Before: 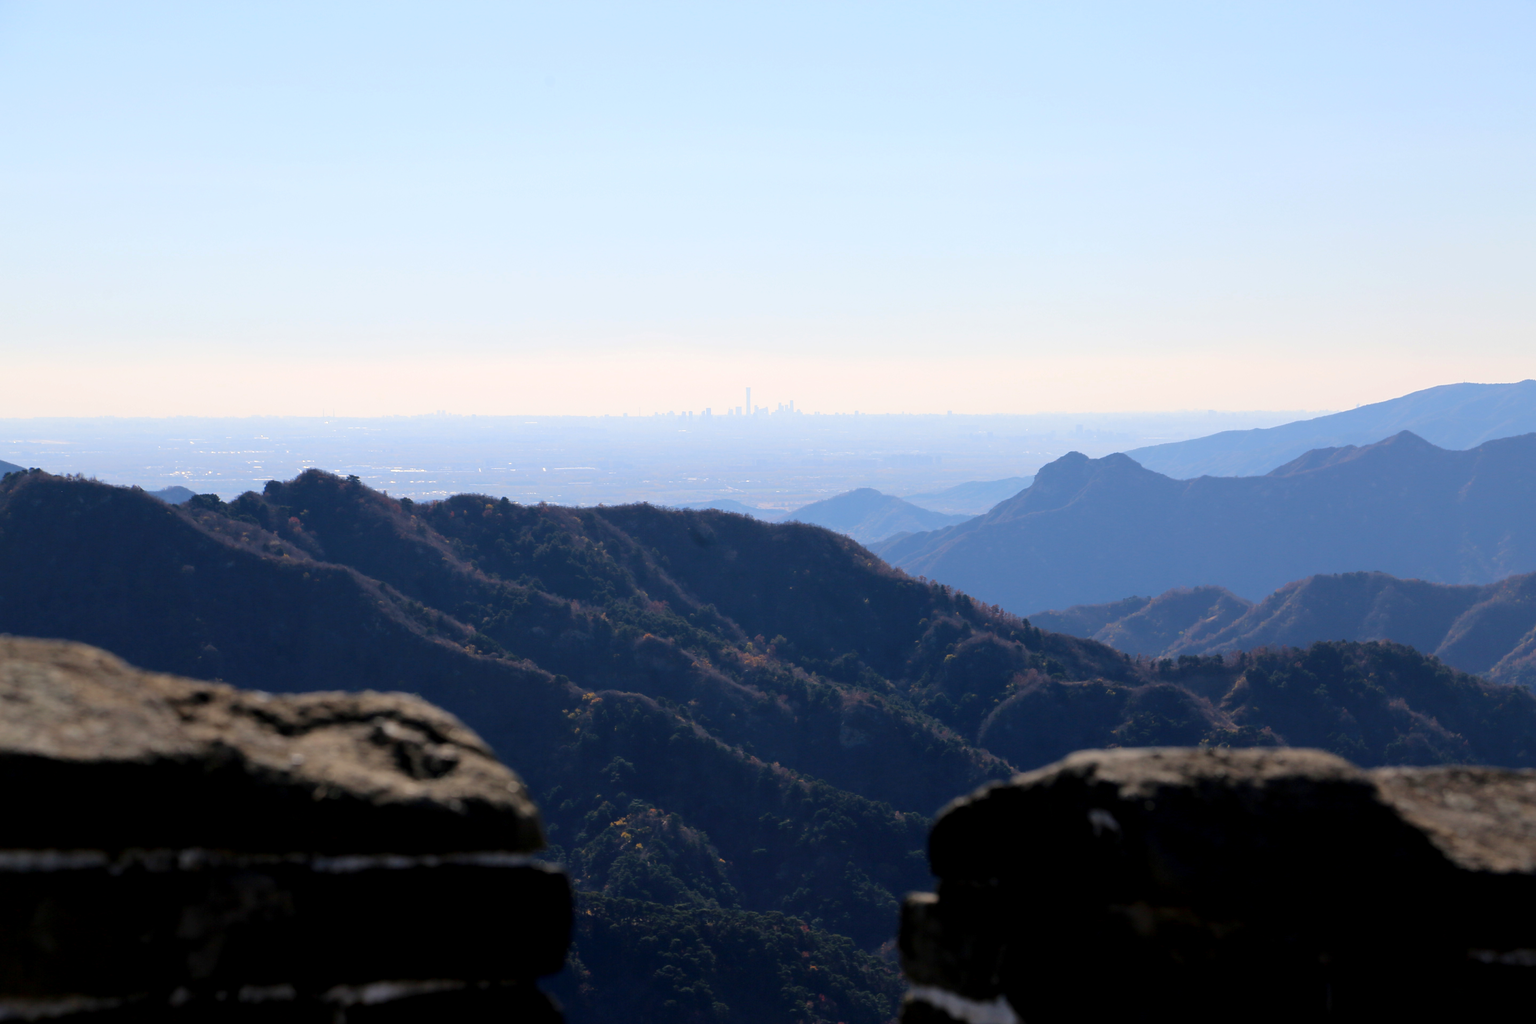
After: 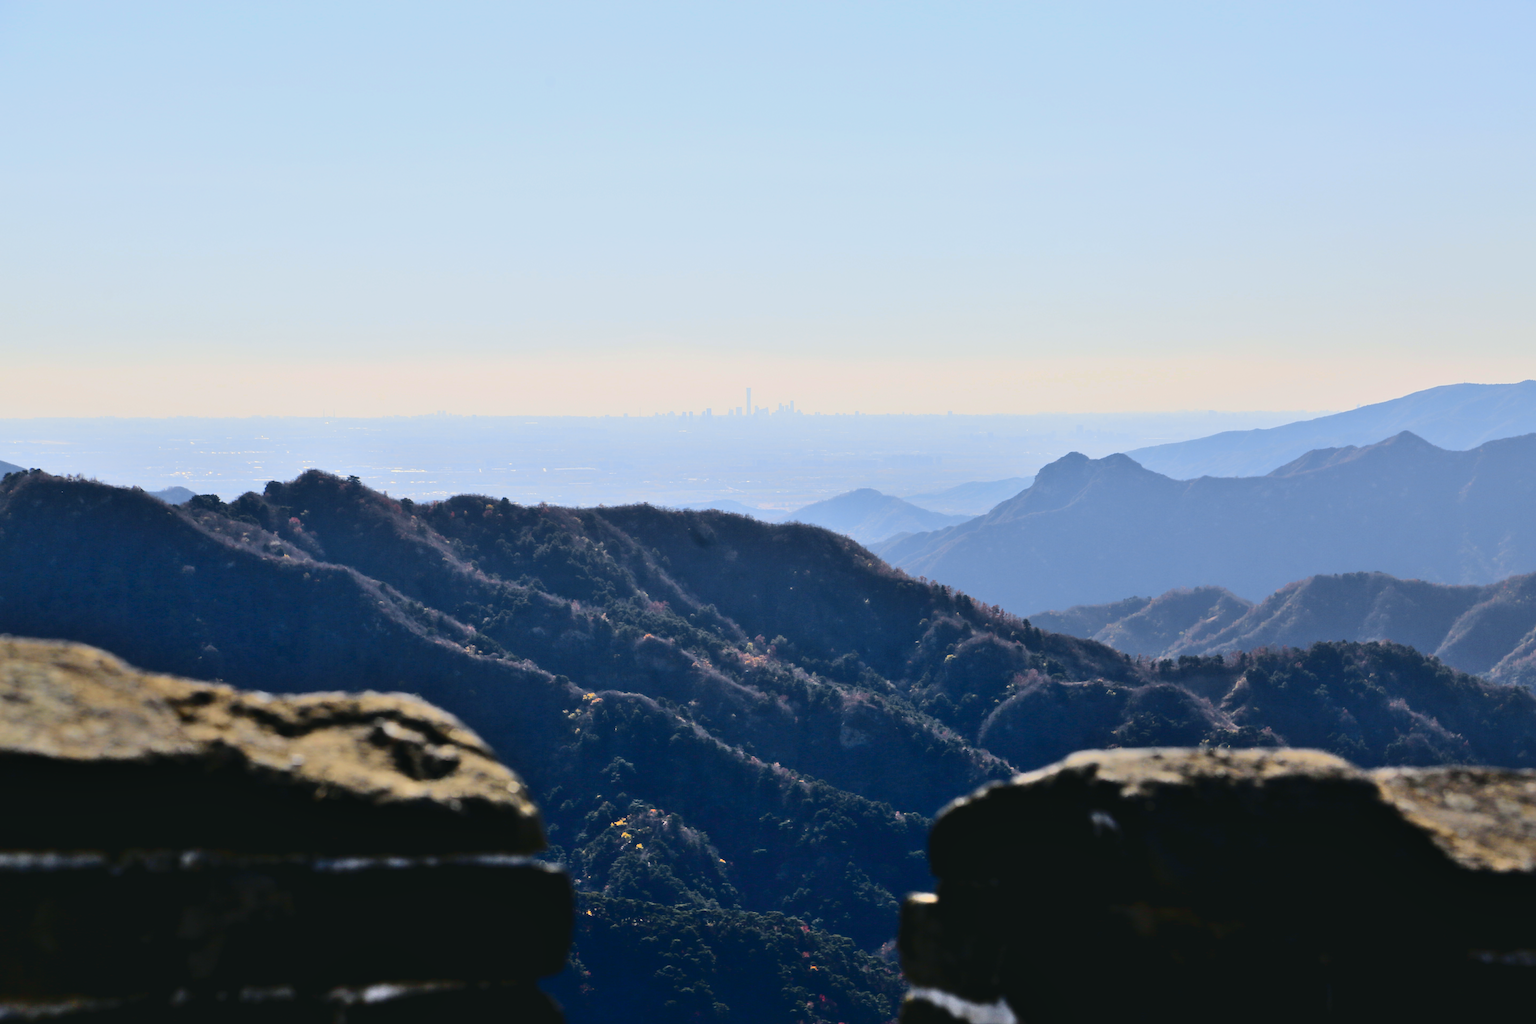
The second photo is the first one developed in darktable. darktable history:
shadows and highlights: white point adjustment 1, soften with gaussian
tone curve: curves: ch0 [(0, 0.03) (0.113, 0.087) (0.207, 0.184) (0.515, 0.612) (0.712, 0.793) (1, 0.946)]; ch1 [(0, 0) (0.172, 0.123) (0.317, 0.279) (0.414, 0.382) (0.476, 0.479) (0.505, 0.498) (0.534, 0.534) (0.621, 0.65) (0.709, 0.764) (1, 1)]; ch2 [(0, 0) (0.411, 0.424) (0.505, 0.505) (0.521, 0.524) (0.537, 0.57) (0.65, 0.699) (1, 1)], color space Lab, independent channels, preserve colors none
